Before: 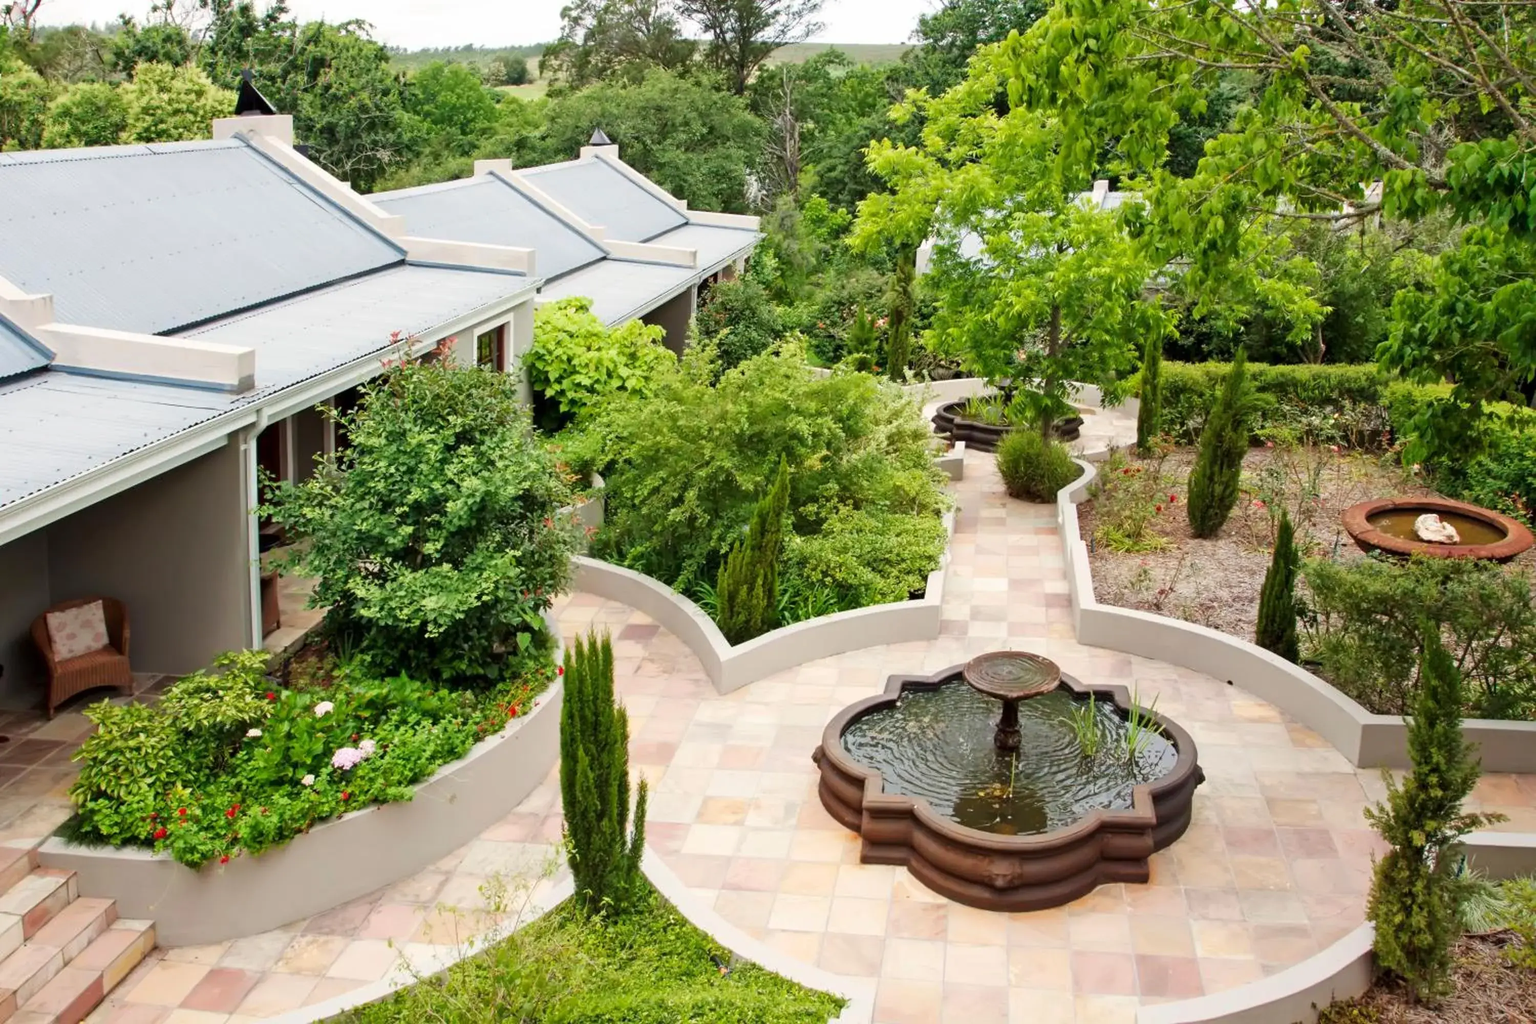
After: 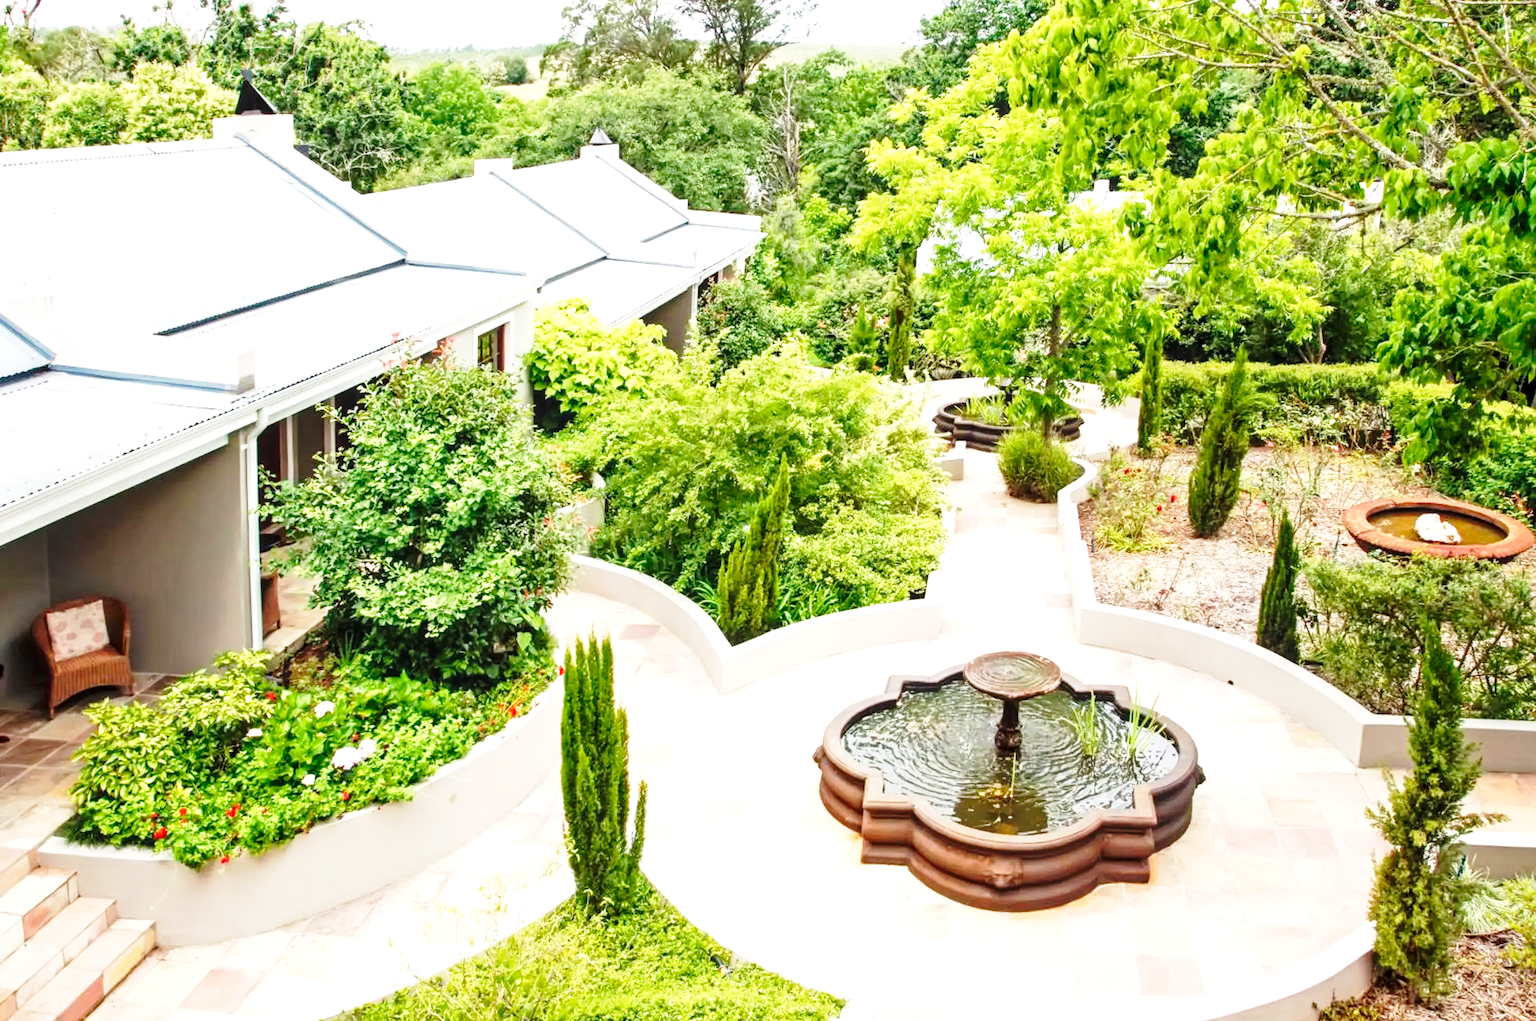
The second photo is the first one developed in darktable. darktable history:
local contrast: on, module defaults
crop: top 0.086%, bottom 0.132%
exposure: black level correction 0, exposure 0.692 EV, compensate highlight preservation false
base curve: curves: ch0 [(0, 0) (0.028, 0.03) (0.121, 0.232) (0.46, 0.748) (0.859, 0.968) (1, 1)], preserve colors none
